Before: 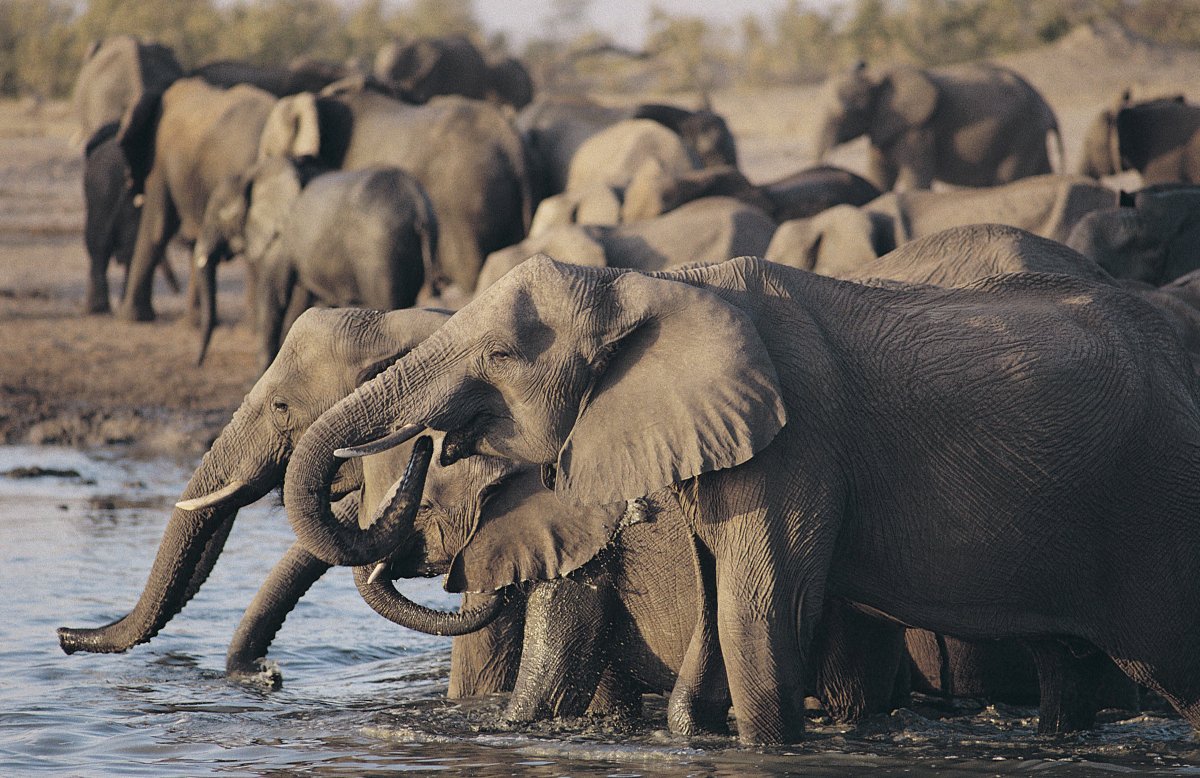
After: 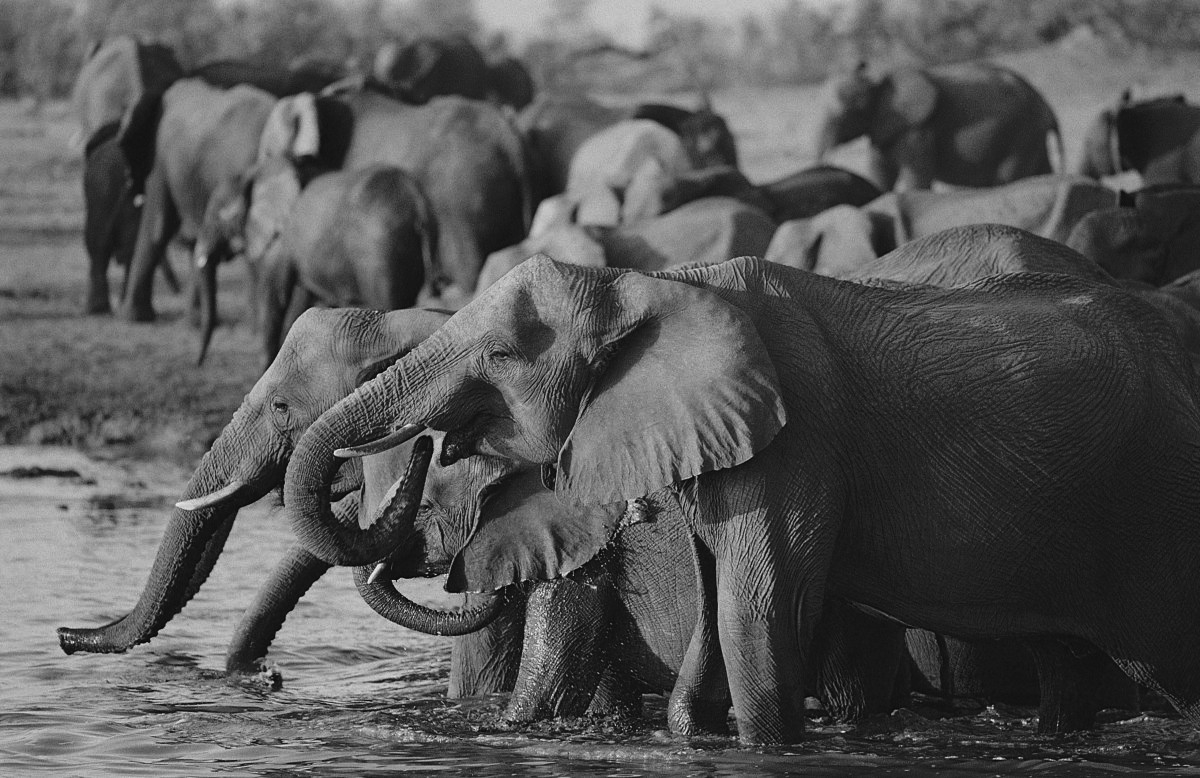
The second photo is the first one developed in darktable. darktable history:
tone curve: curves: ch0 [(0, 0) (0.003, 0.019) (0.011, 0.022) (0.025, 0.027) (0.044, 0.037) (0.069, 0.049) (0.1, 0.066) (0.136, 0.091) (0.177, 0.125) (0.224, 0.159) (0.277, 0.206) (0.335, 0.266) (0.399, 0.332) (0.468, 0.411) (0.543, 0.492) (0.623, 0.577) (0.709, 0.668) (0.801, 0.767) (0.898, 0.869) (1, 1)], preserve colors none
color look up table: target L [94.45, 92, 85.27, 77.34, 71.84, 53.19, 51.22, 39.9, 201.6, 88.12, 75.52, 71.47, 63.6, 67.24, 64.74, 56.32, 58.25, 50.83, 42.37, 38.52, 36.84, 27.98, 15.64, 14.2, 95.14, 76.98, 76.61, 60.17, 63.6, 53.98, 57.09, 47.24, 26.21, 44, 41.14, 37.41, 16.11, 35.3, 17.06, 22.16, 5.464, 15.64, 0.548, 94.1, 79.76, 67.49, 52.41, 35.72, 20.79], target a [0, 0.001, 0.001, 0.001, 0, 0, 0.001, 0, 0, 0.001, 0.001, 0, 0, 0.001, 0.001, 0 ×4, 0.001, 0.001, 0, 0, 0, -0.002, 0.001, 0.001, 0.001, 0, 0, 0.001, 0 ×13, 0.001, 0.001, 0, 0, 0], target b [0, -0.001 ×4, -0.002, -0.002, 0.008, -0.001 ×4, -0.002, -0.007, -0.002 ×5, -0.005, -0.005, 0.005, -0.001, -0.001, 0.021, -0.001, -0.001, -0.002 ×5, 0.005, -0.005, -0.002, -0.005, -0.001, -0.002, 0.004, -0.002, 0.003, -0.001, 0, -0.001, -0.008, -0.007, -0.002, -0.002, 0.004], num patches 49
